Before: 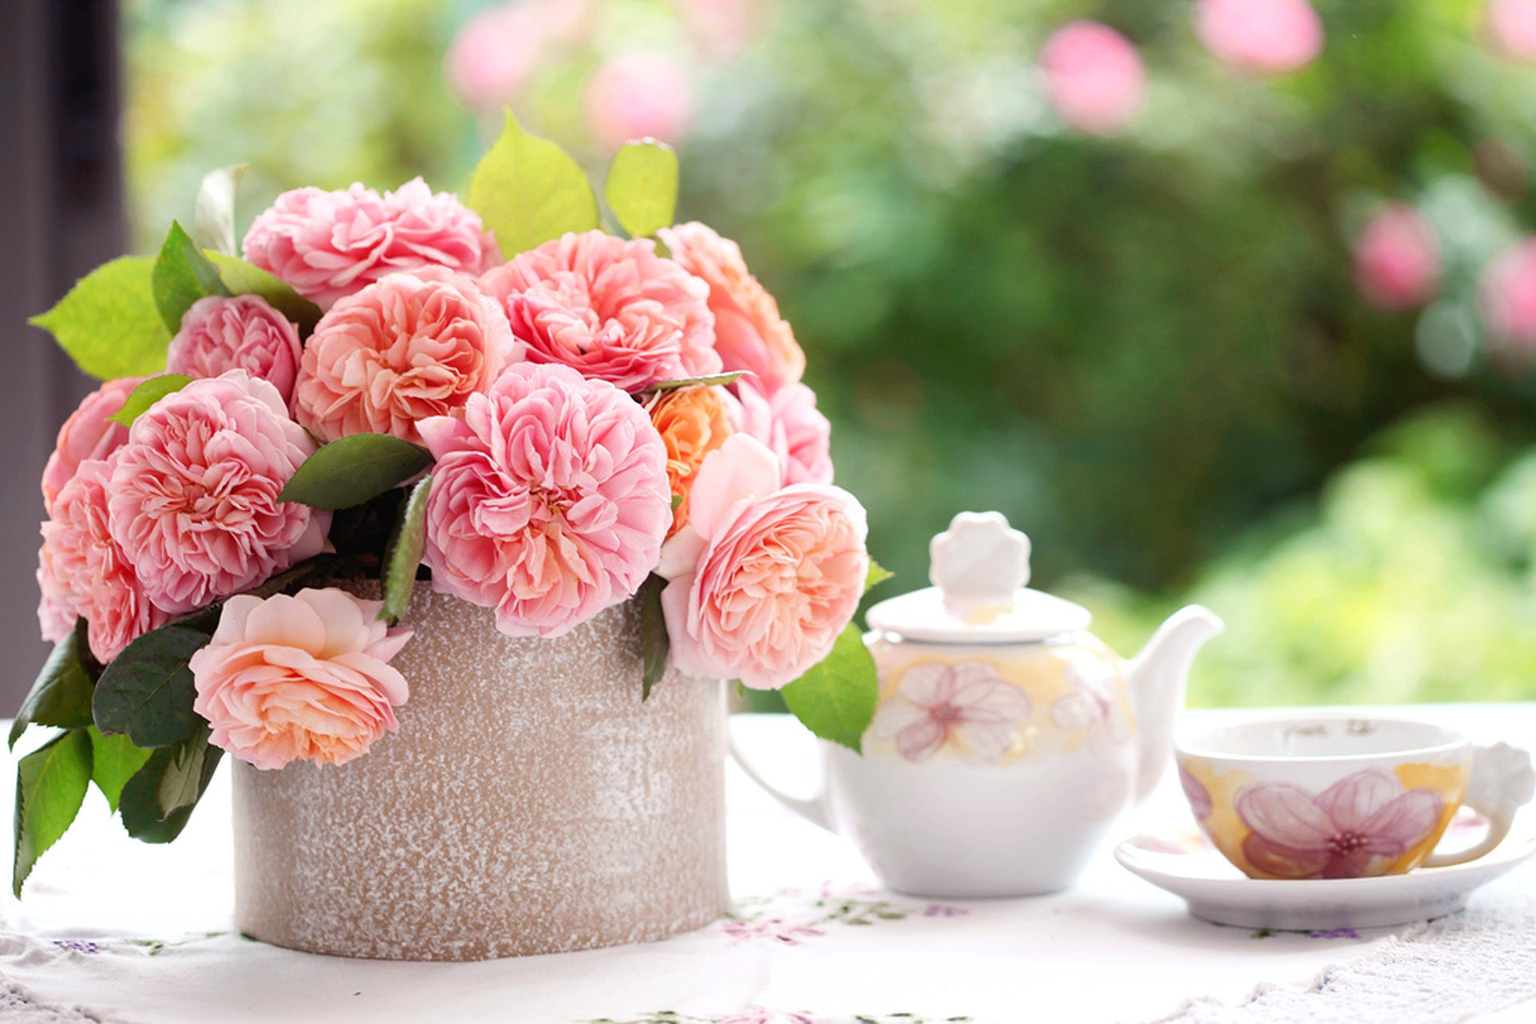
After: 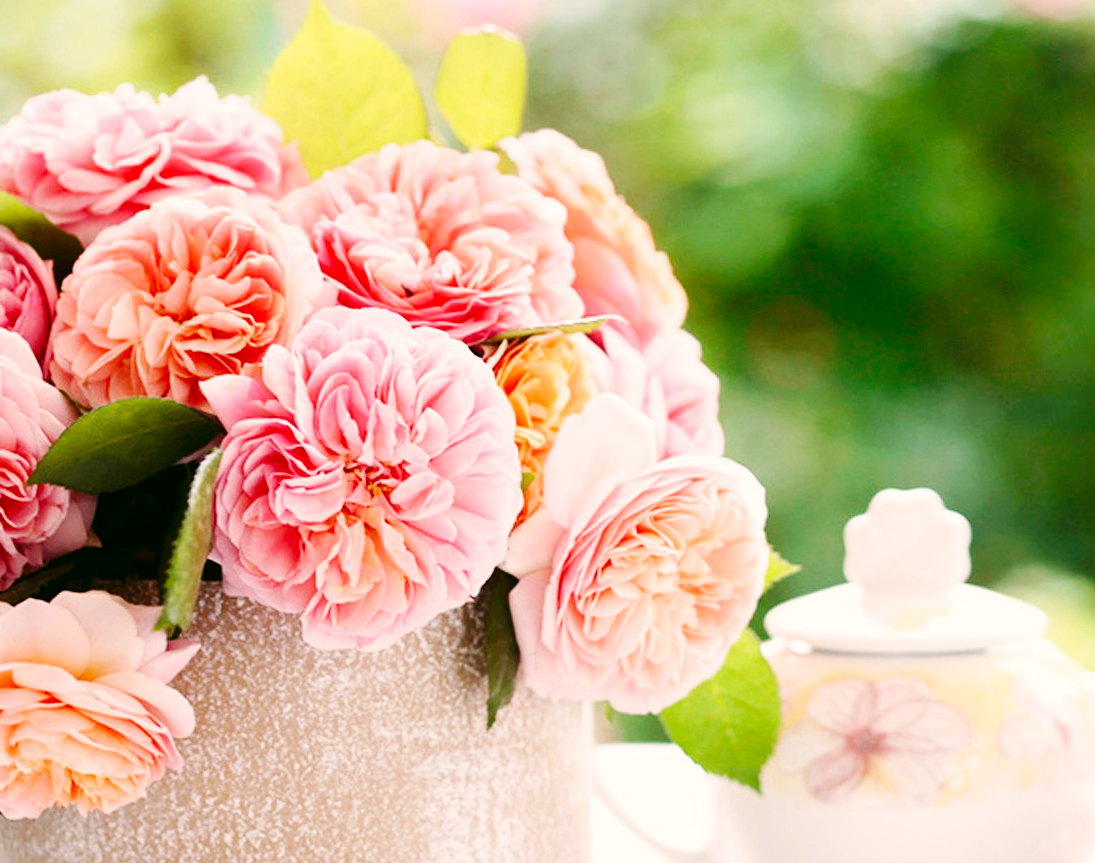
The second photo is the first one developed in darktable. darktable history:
exposure: black level correction 0.001, exposure 0.014 EV, compensate highlight preservation false
crop: left 16.202%, top 11.208%, right 26.045%, bottom 20.557%
color correction: highlights a* 4.02, highlights b* 4.98, shadows a* -7.55, shadows b* 4.98
base curve: curves: ch0 [(0, 0) (0.036, 0.025) (0.121, 0.166) (0.206, 0.329) (0.605, 0.79) (1, 1)], preserve colors none
rotate and perspective: rotation -0.45°, automatic cropping original format, crop left 0.008, crop right 0.992, crop top 0.012, crop bottom 0.988
contrast brightness saturation: contrast 0.07
